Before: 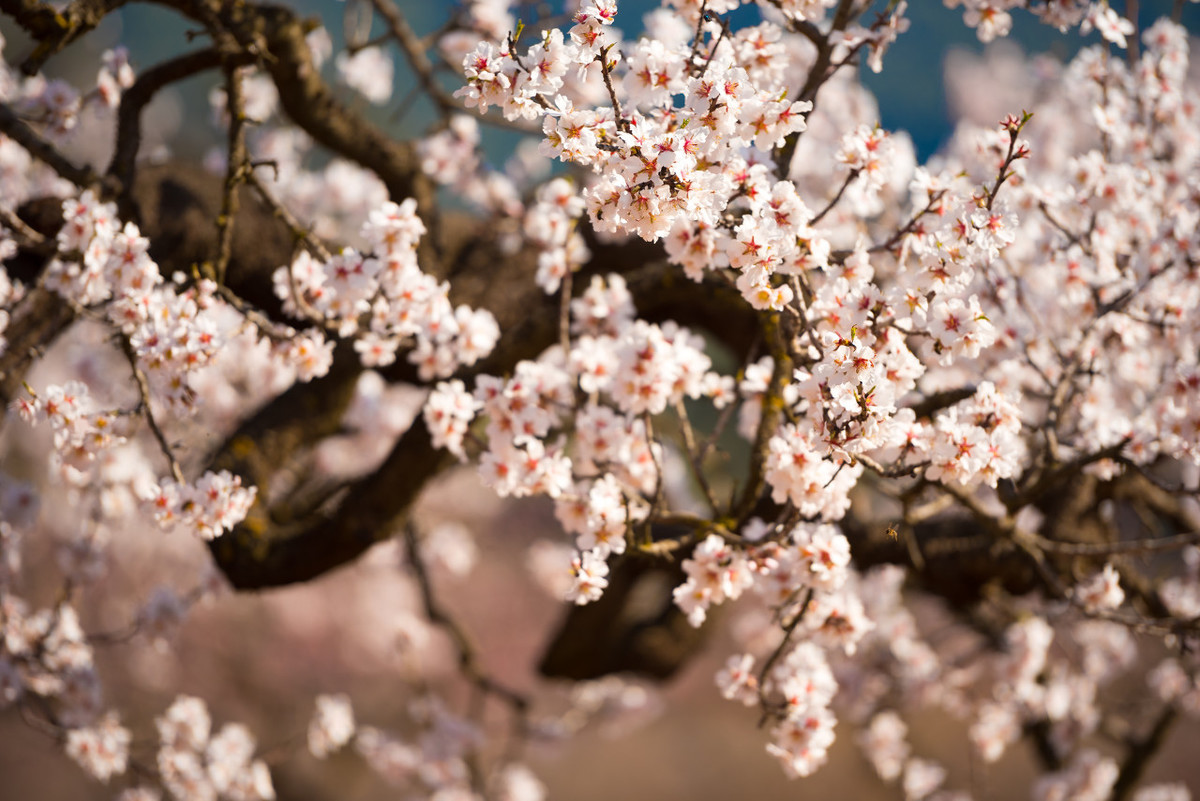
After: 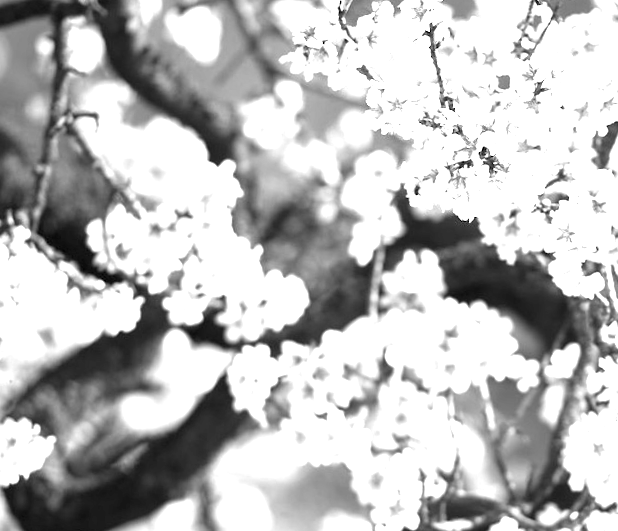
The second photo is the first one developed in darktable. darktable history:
rotate and perspective: rotation 4.1°, automatic cropping off
monochrome: on, module defaults
exposure: black level correction 0.001, exposure 1.822 EV, compensate exposure bias true, compensate highlight preservation false
crop: left 17.835%, top 7.675%, right 32.881%, bottom 32.213%
